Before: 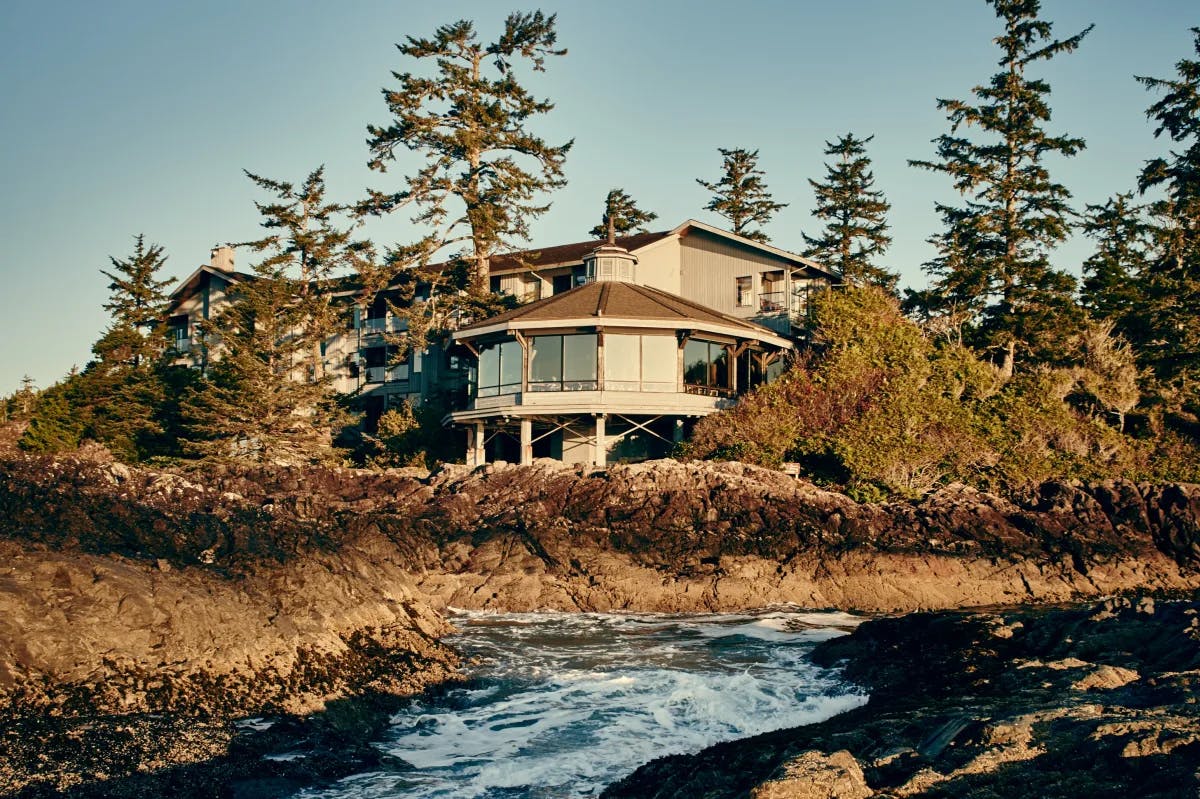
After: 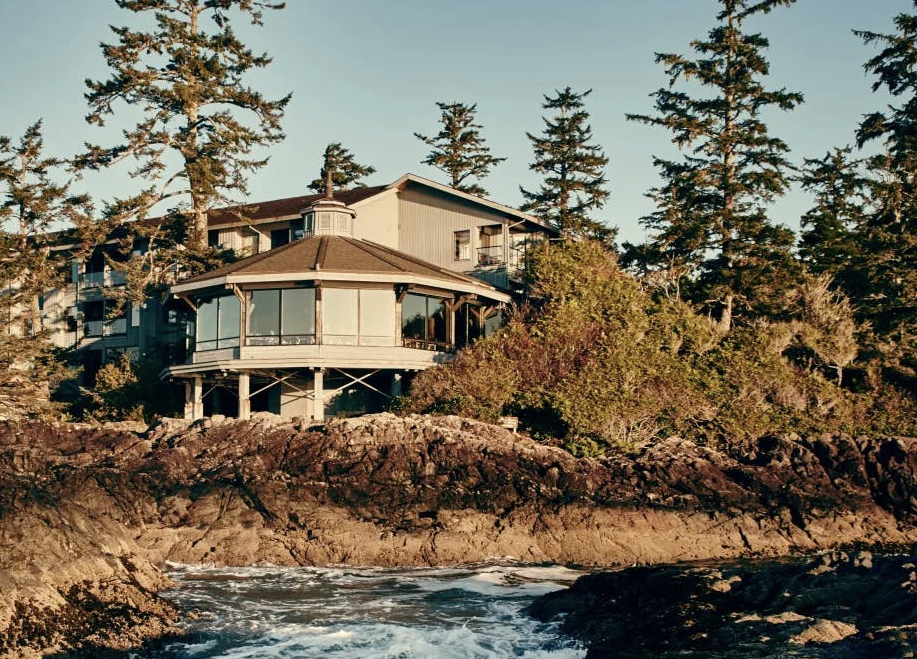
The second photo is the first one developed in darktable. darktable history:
crop: left 23.519%, top 5.836%, bottom 11.67%
contrast brightness saturation: saturation -0.165
